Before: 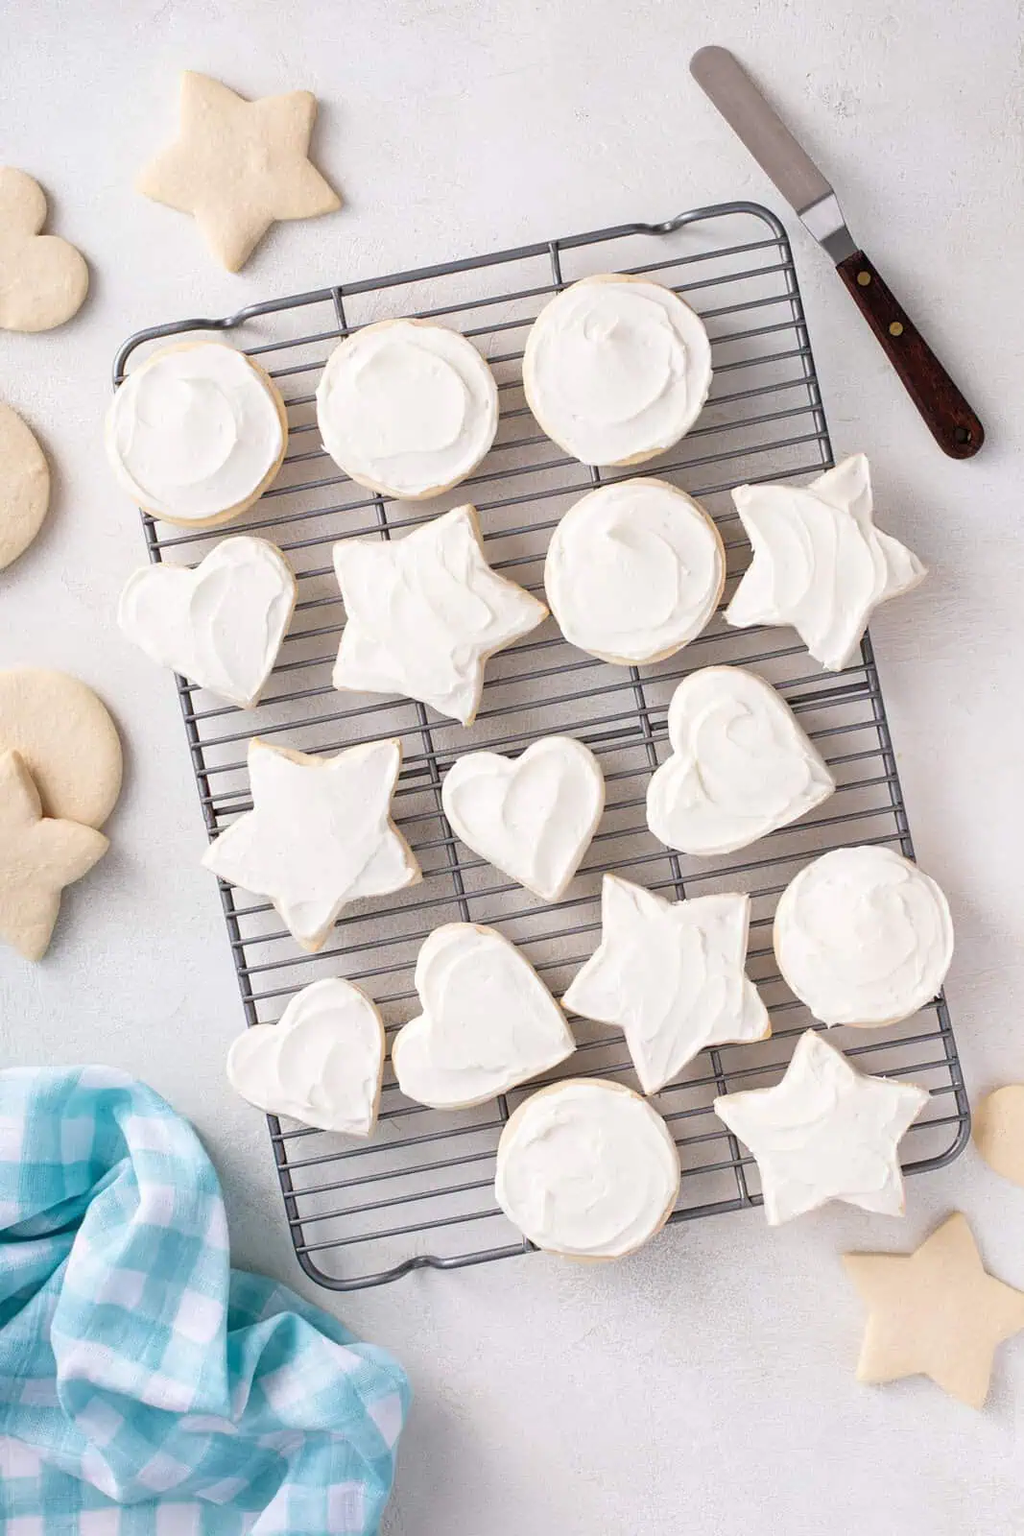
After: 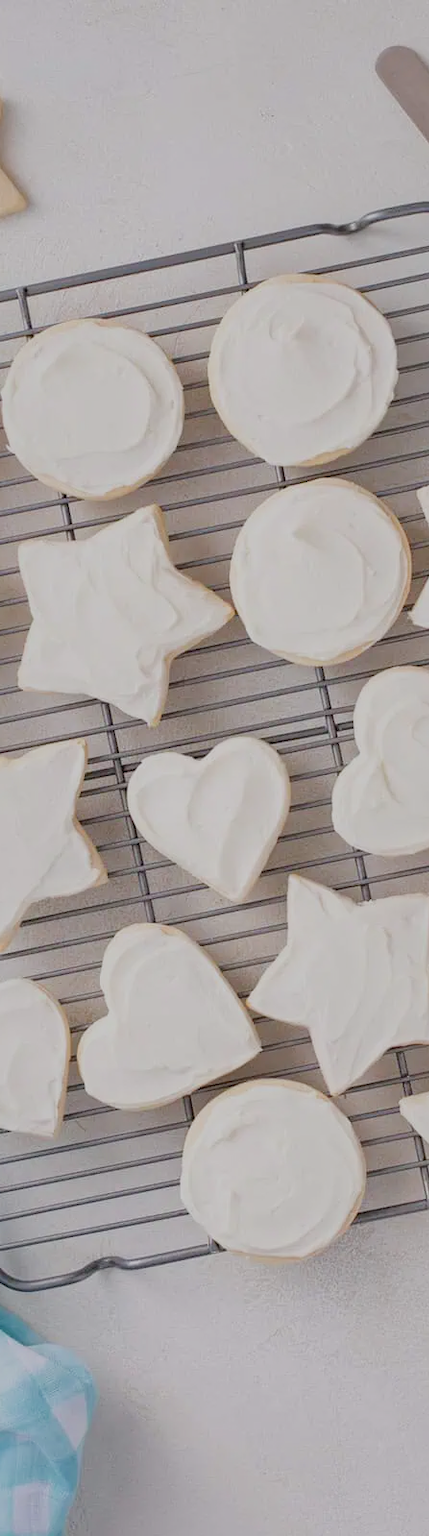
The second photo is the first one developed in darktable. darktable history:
crop: left 30.826%, right 27.188%
shadows and highlights: highlights color adjustment 49.77%
filmic rgb: black relative exposure -8.41 EV, white relative exposure 4.66 EV, hardness 3.82
